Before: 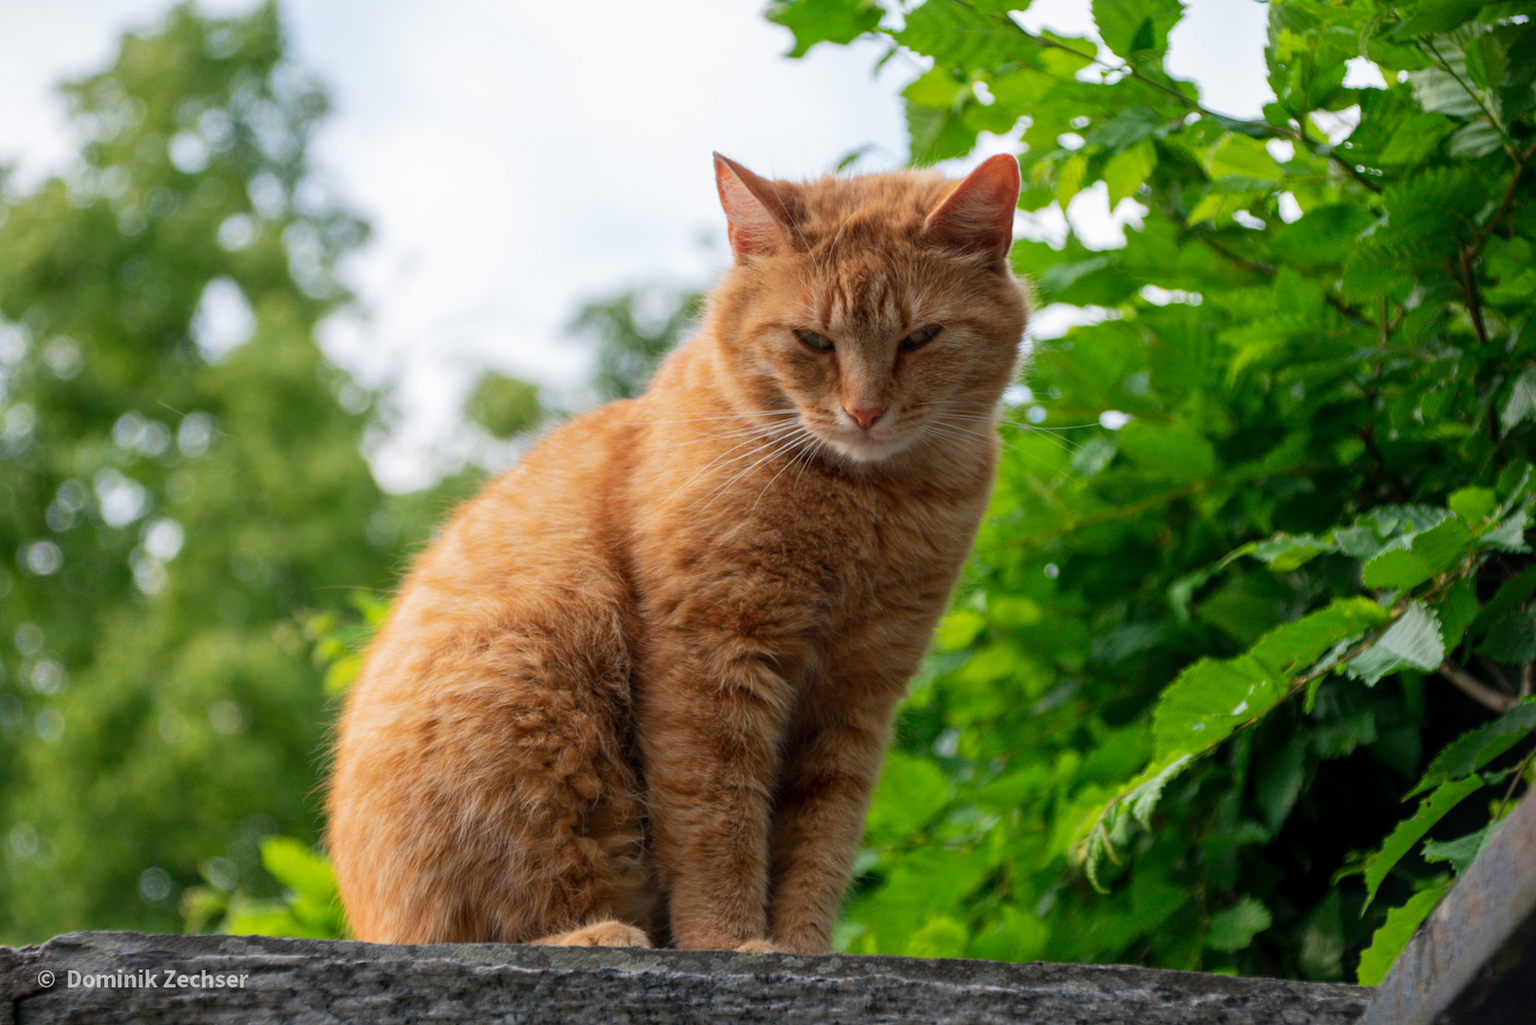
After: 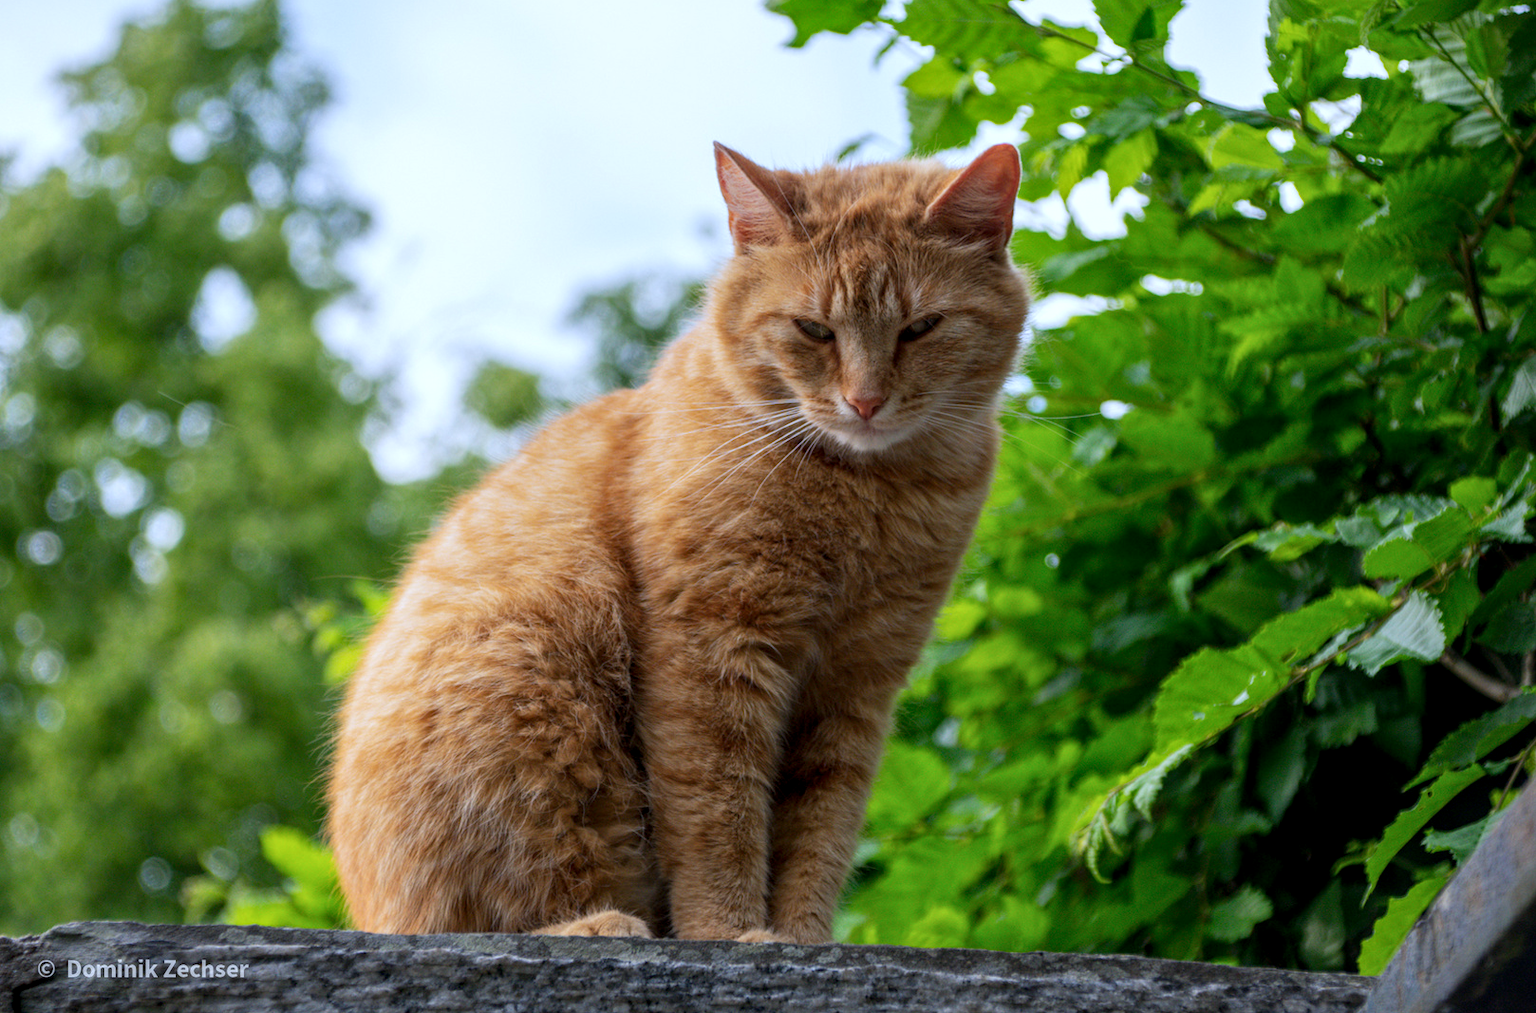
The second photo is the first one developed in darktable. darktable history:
local contrast: on, module defaults
crop: top 1.049%, right 0.001%
tone equalizer: on, module defaults
white balance: red 0.931, blue 1.11
